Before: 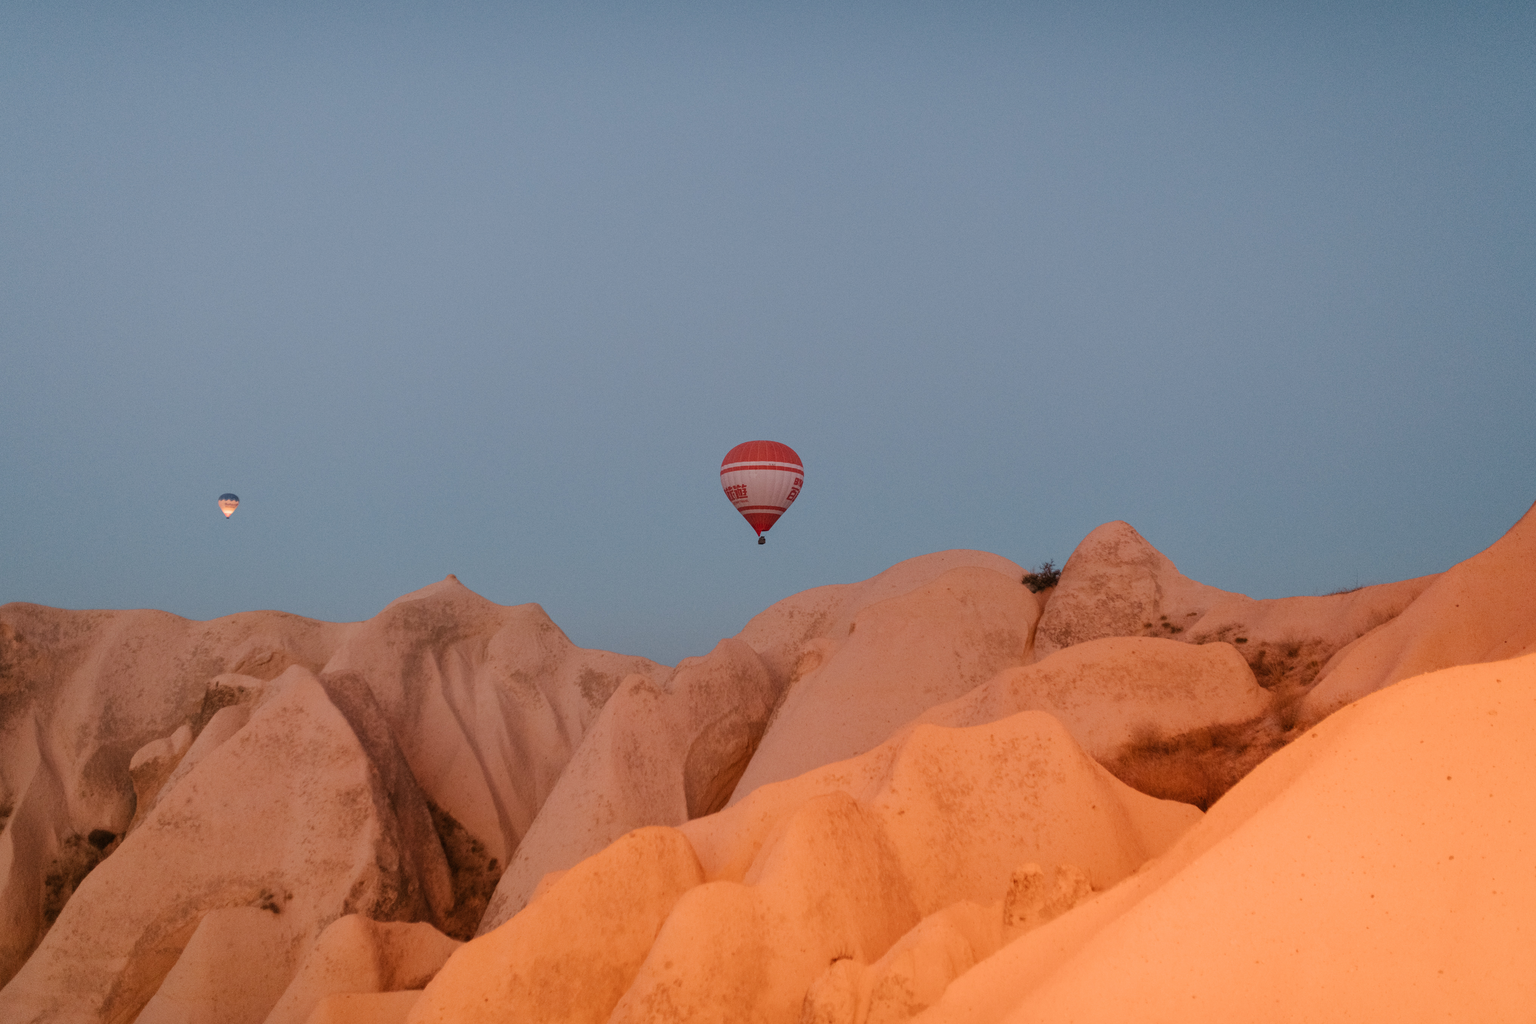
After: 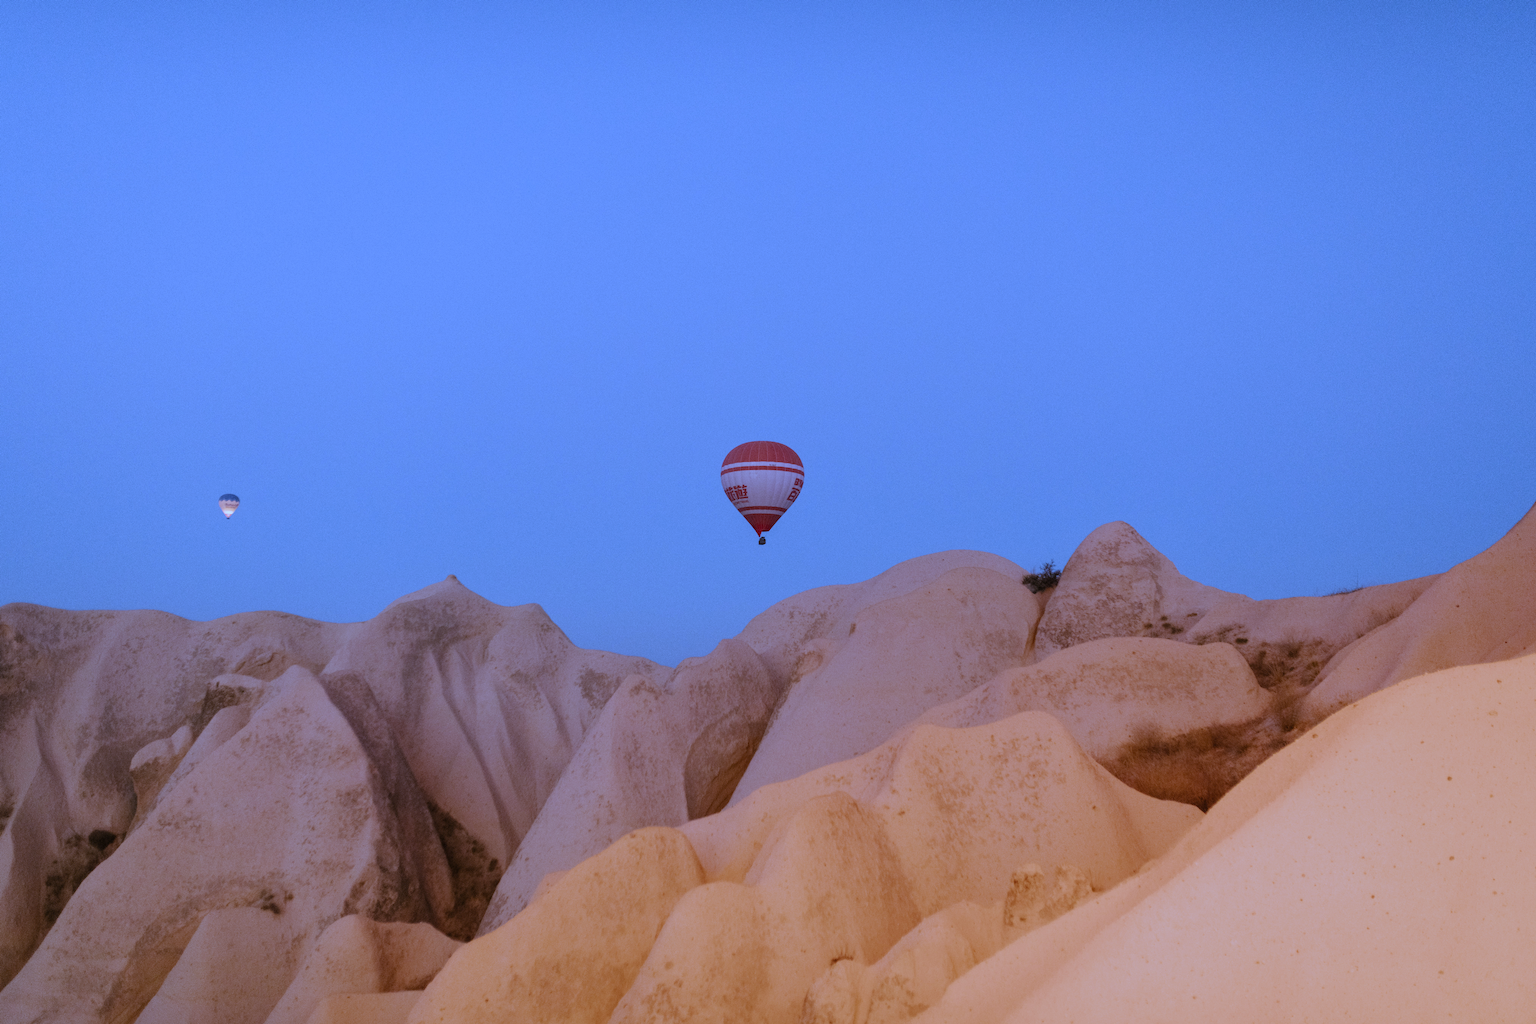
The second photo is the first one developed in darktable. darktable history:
white balance: red 0.766, blue 1.537
bloom: size 40%
